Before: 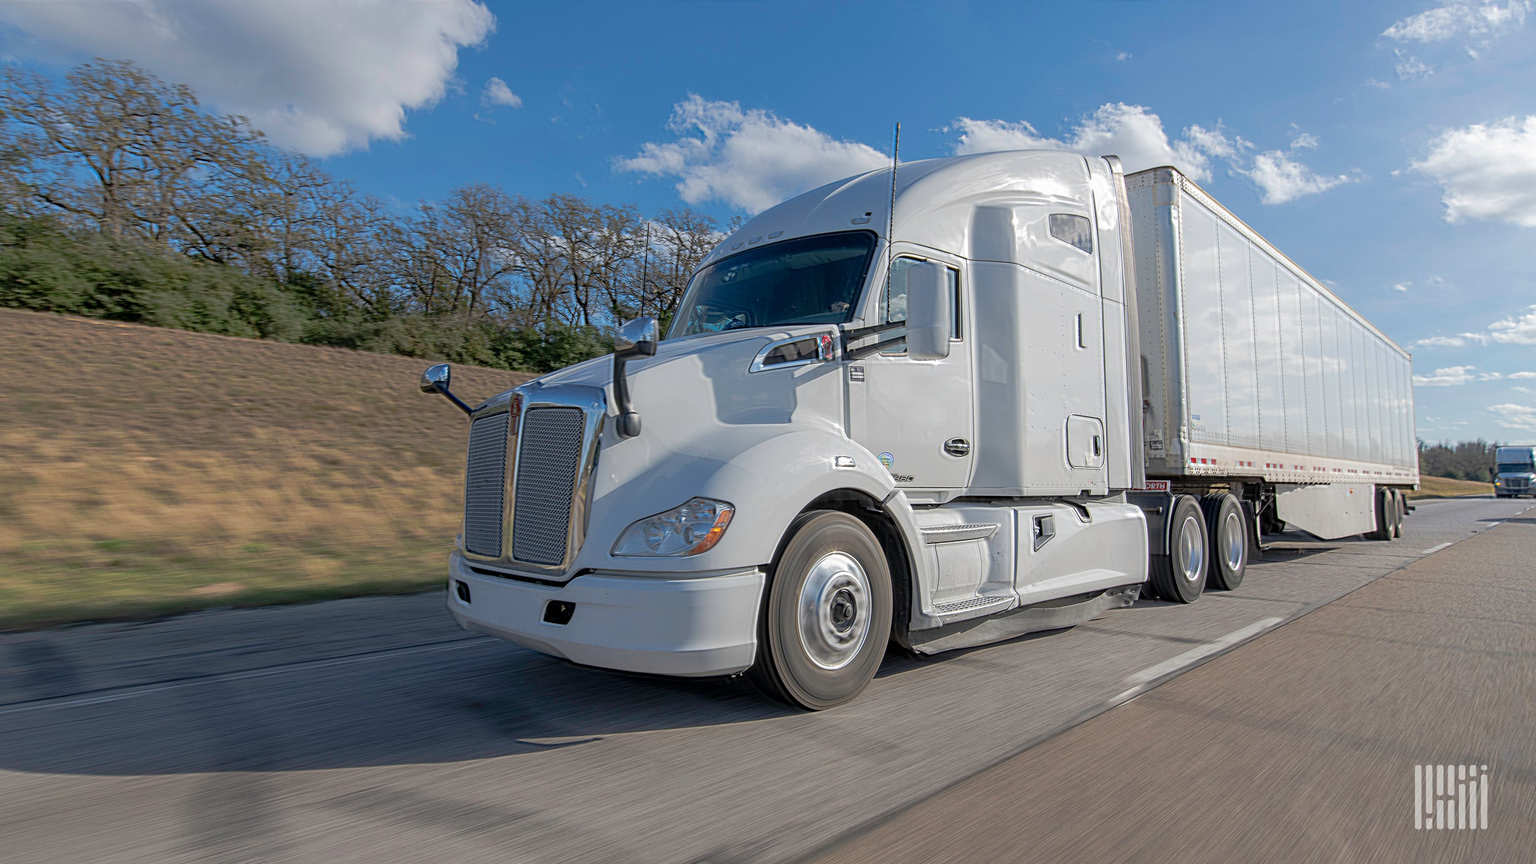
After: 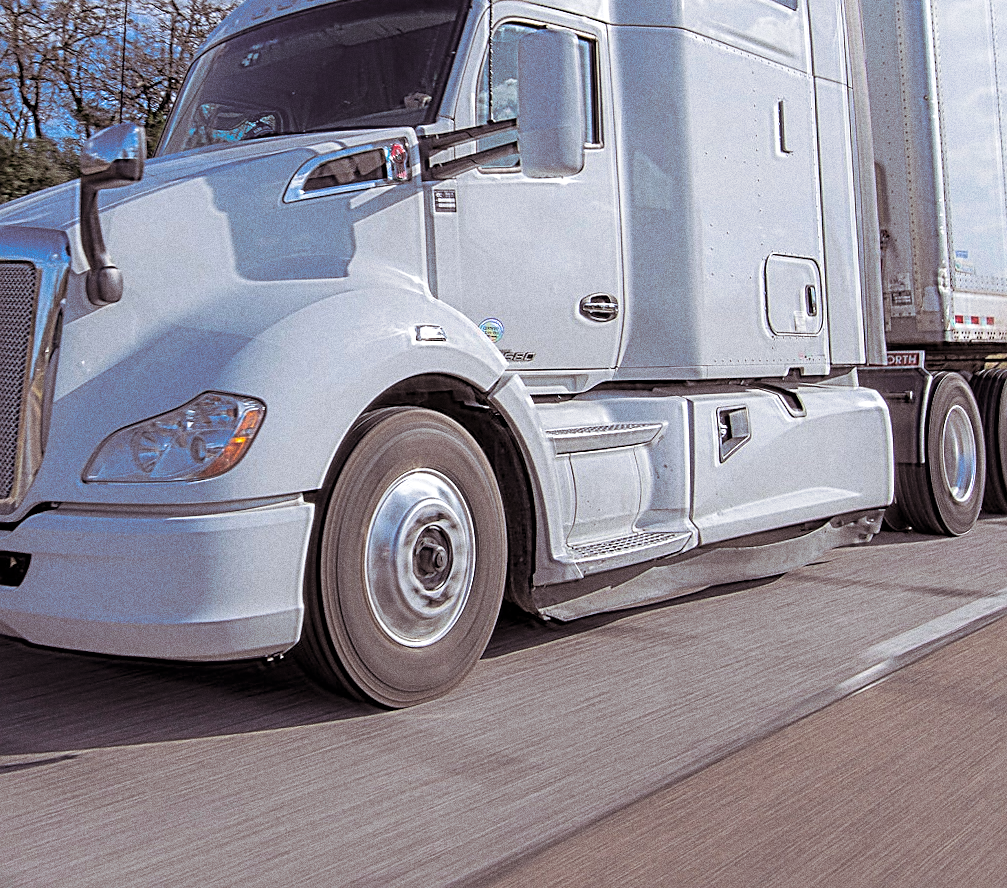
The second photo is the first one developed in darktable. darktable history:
contrast brightness saturation: contrast 0.07, brightness 0.08, saturation 0.18
crop: left 35.432%, top 26.233%, right 20.145%, bottom 3.432%
grain: coarseness 0.09 ISO, strength 40%
white balance: red 0.984, blue 1.059
local contrast: mode bilateral grid, contrast 100, coarseness 100, detail 108%, midtone range 0.2
rotate and perspective: rotation -1.32°, lens shift (horizontal) -0.031, crop left 0.015, crop right 0.985, crop top 0.047, crop bottom 0.982
split-toning: shadows › saturation 0.24, highlights › hue 54°, highlights › saturation 0.24
sharpen: on, module defaults
